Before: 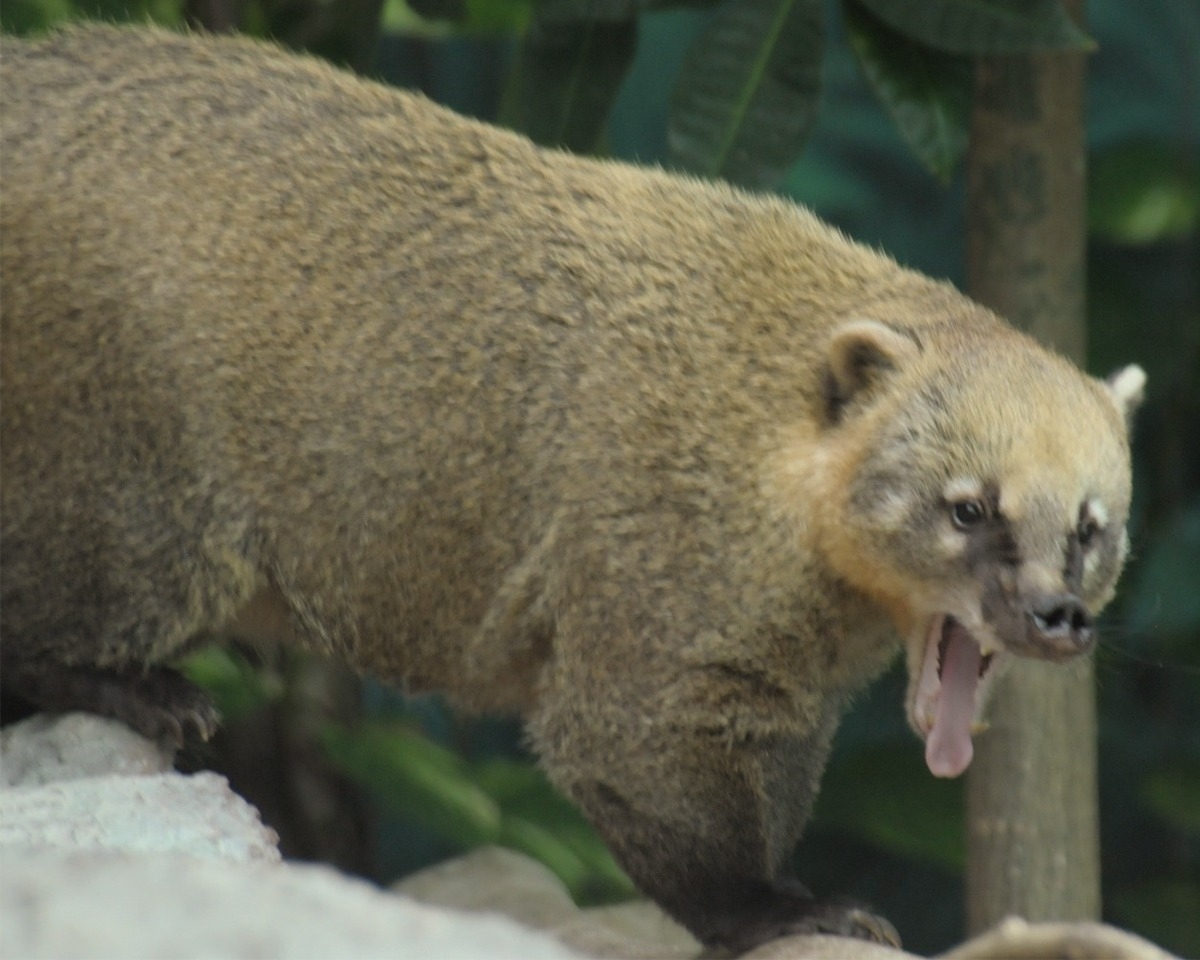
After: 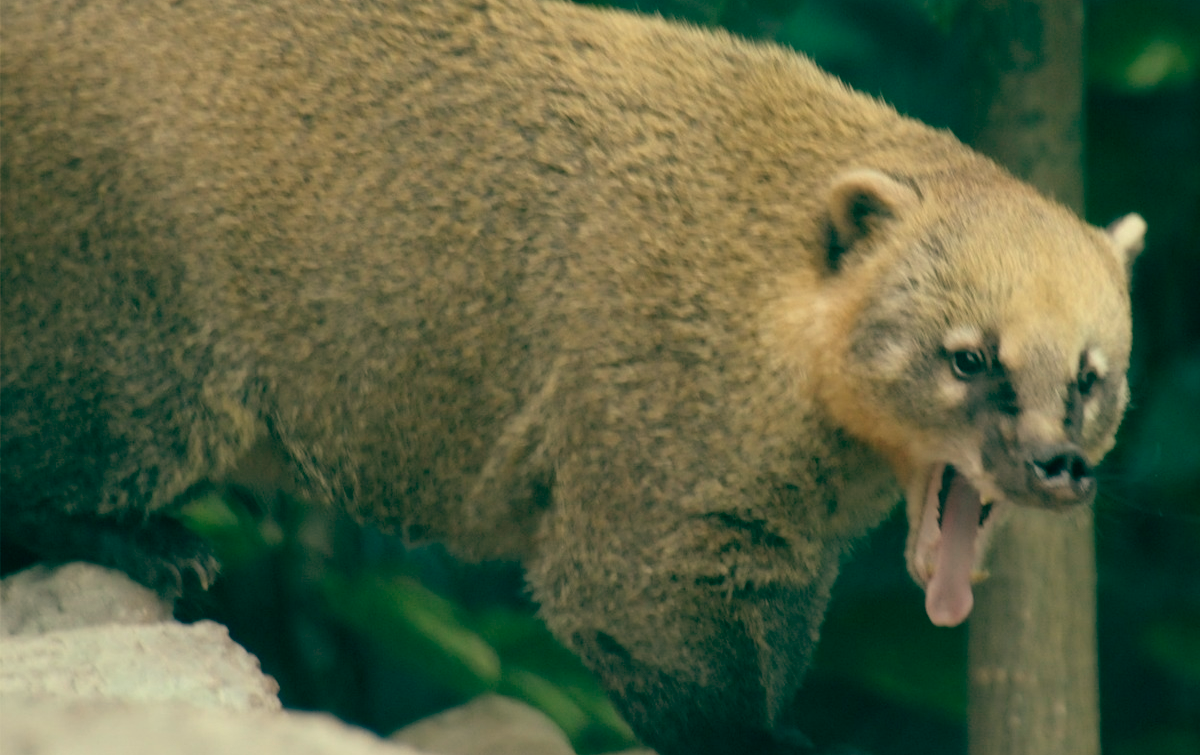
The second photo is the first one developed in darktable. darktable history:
crop and rotate: top 15.774%, bottom 5.506%
color balance: mode lift, gamma, gain (sRGB), lift [1, 0.69, 1, 1], gamma [1, 1.482, 1, 1], gain [1, 1, 1, 0.802]
white balance: red 1.05, blue 1.072
